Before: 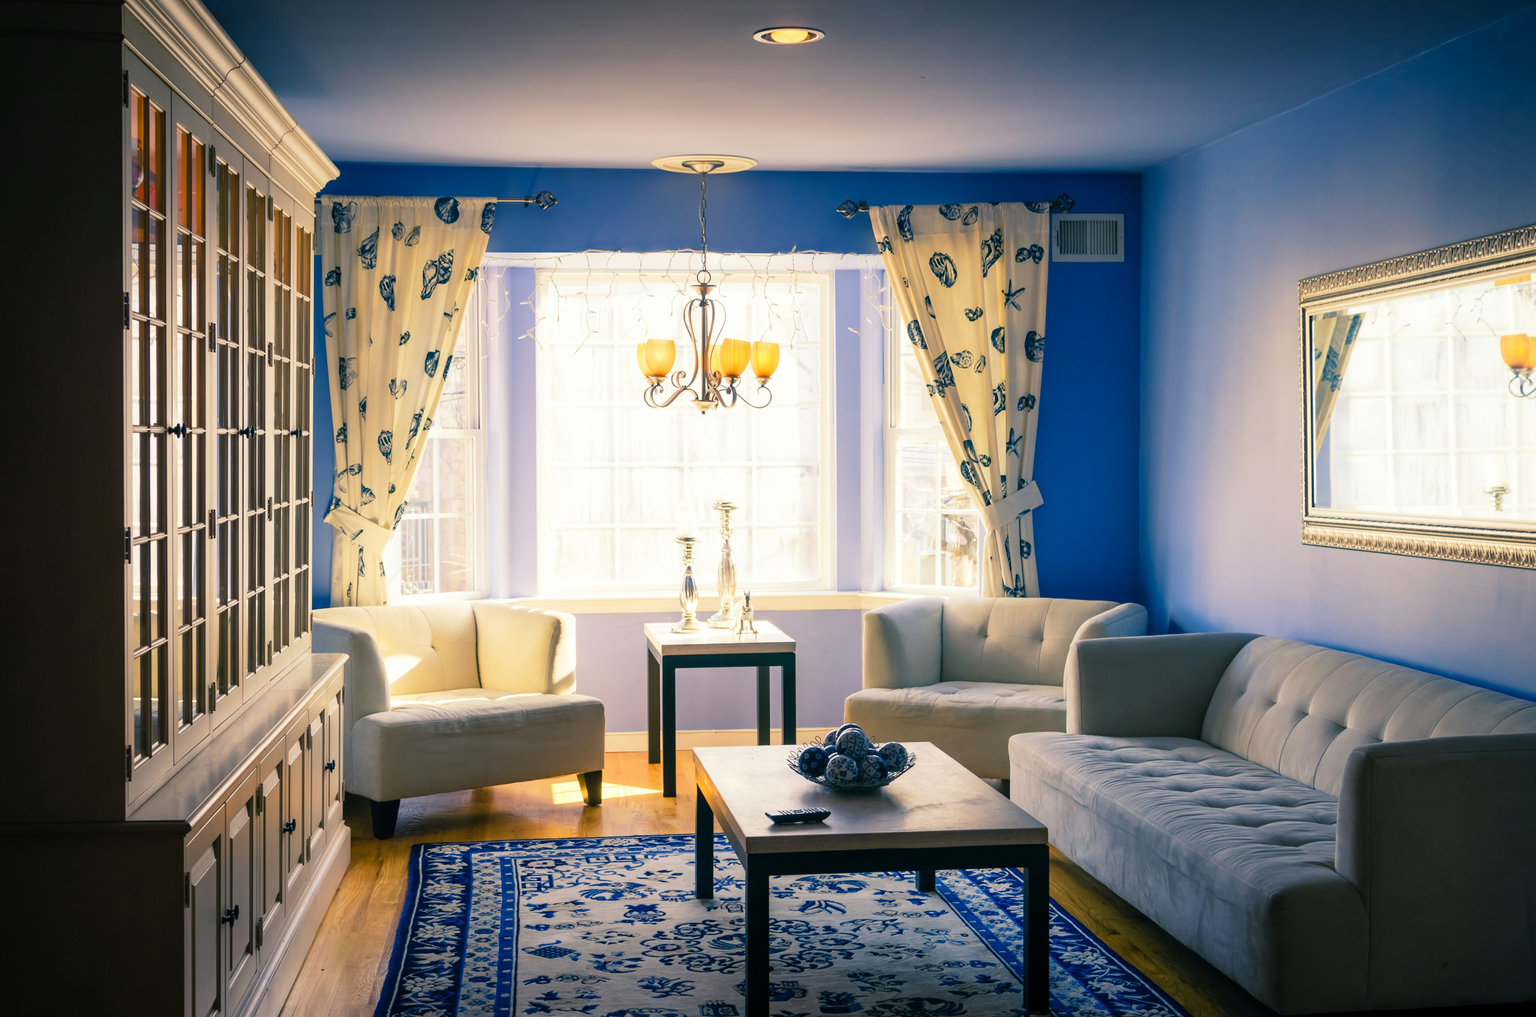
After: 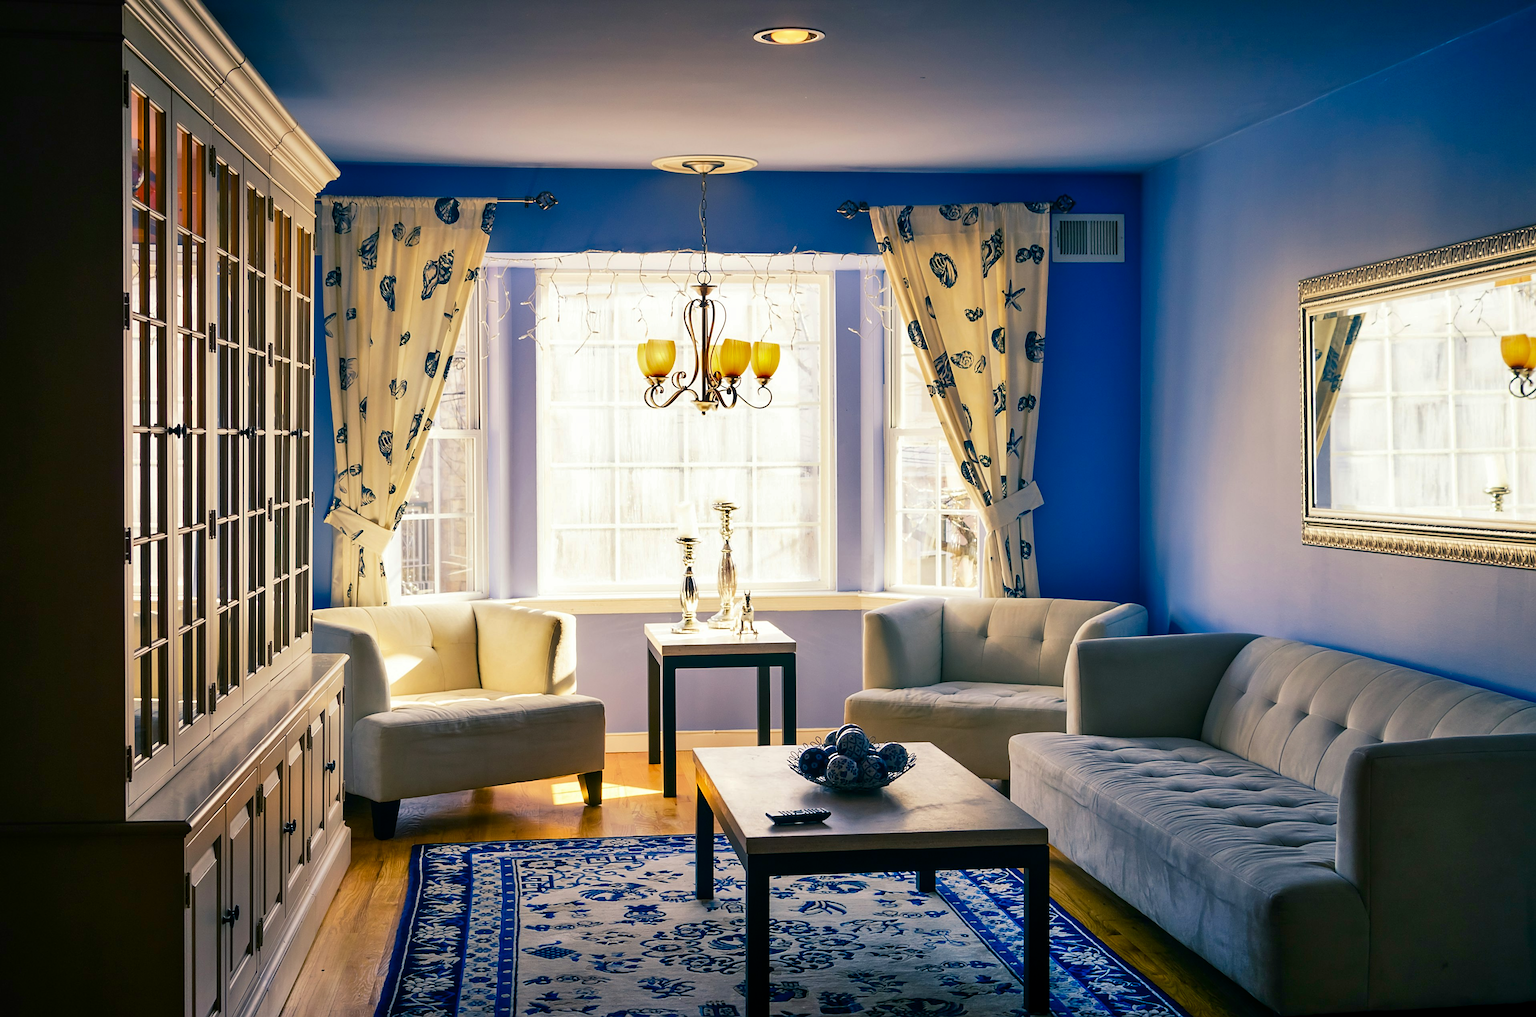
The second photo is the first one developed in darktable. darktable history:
contrast brightness saturation: contrast 0.068, brightness -0.127, saturation 0.05
sharpen: on, module defaults
shadows and highlights: low approximation 0.01, soften with gaussian
